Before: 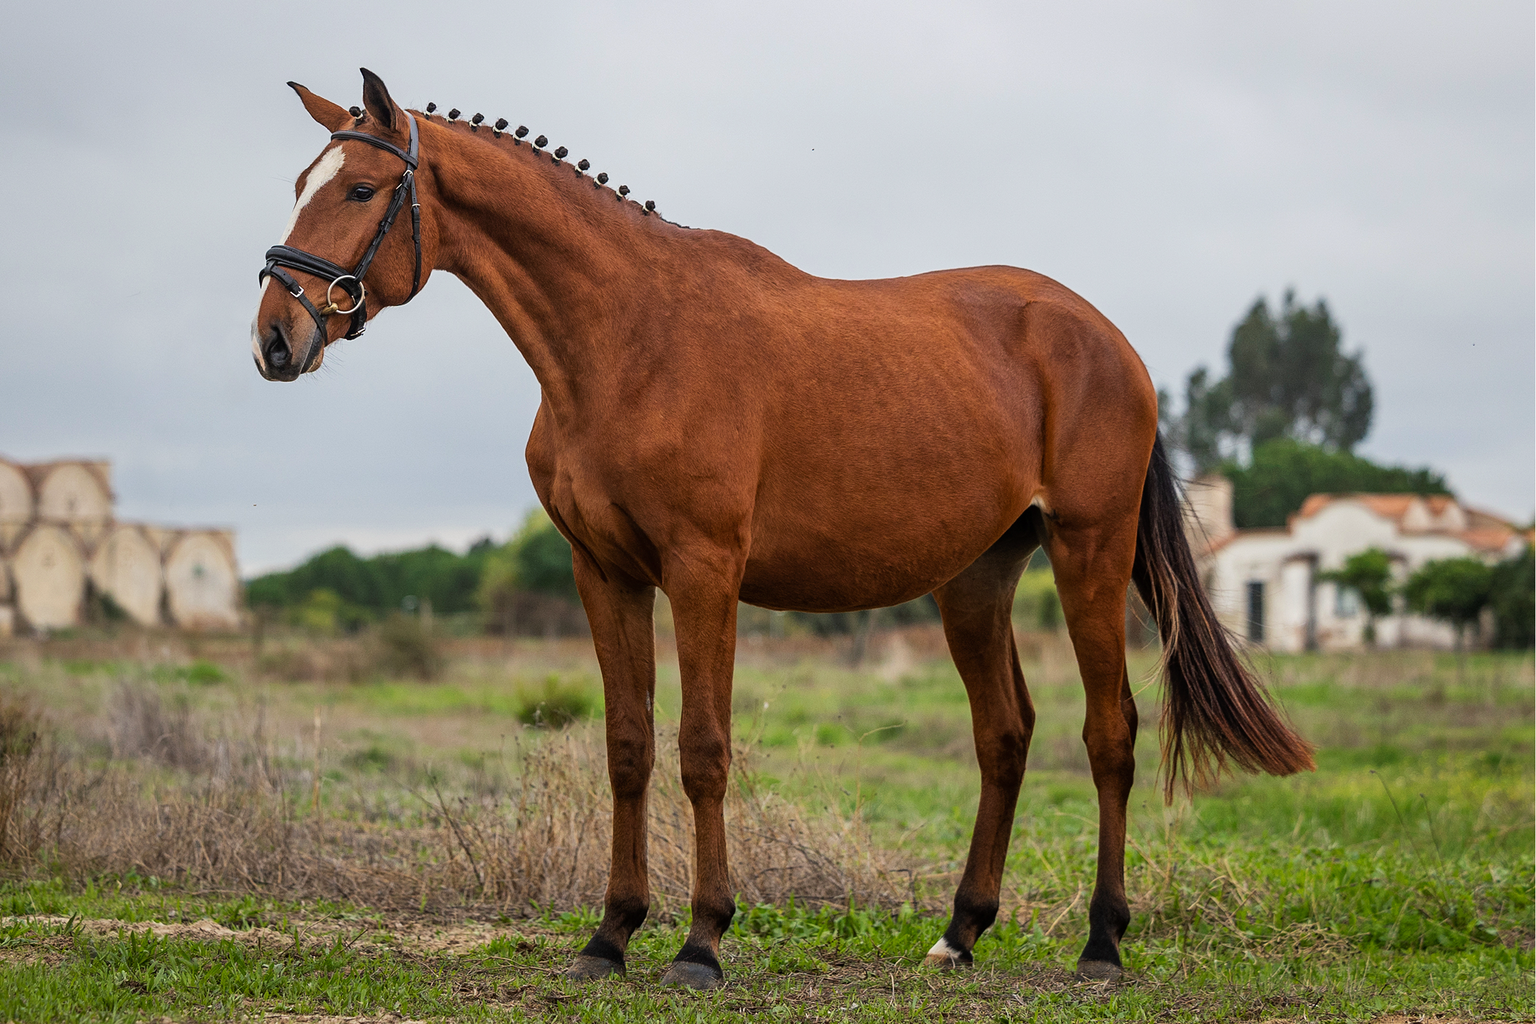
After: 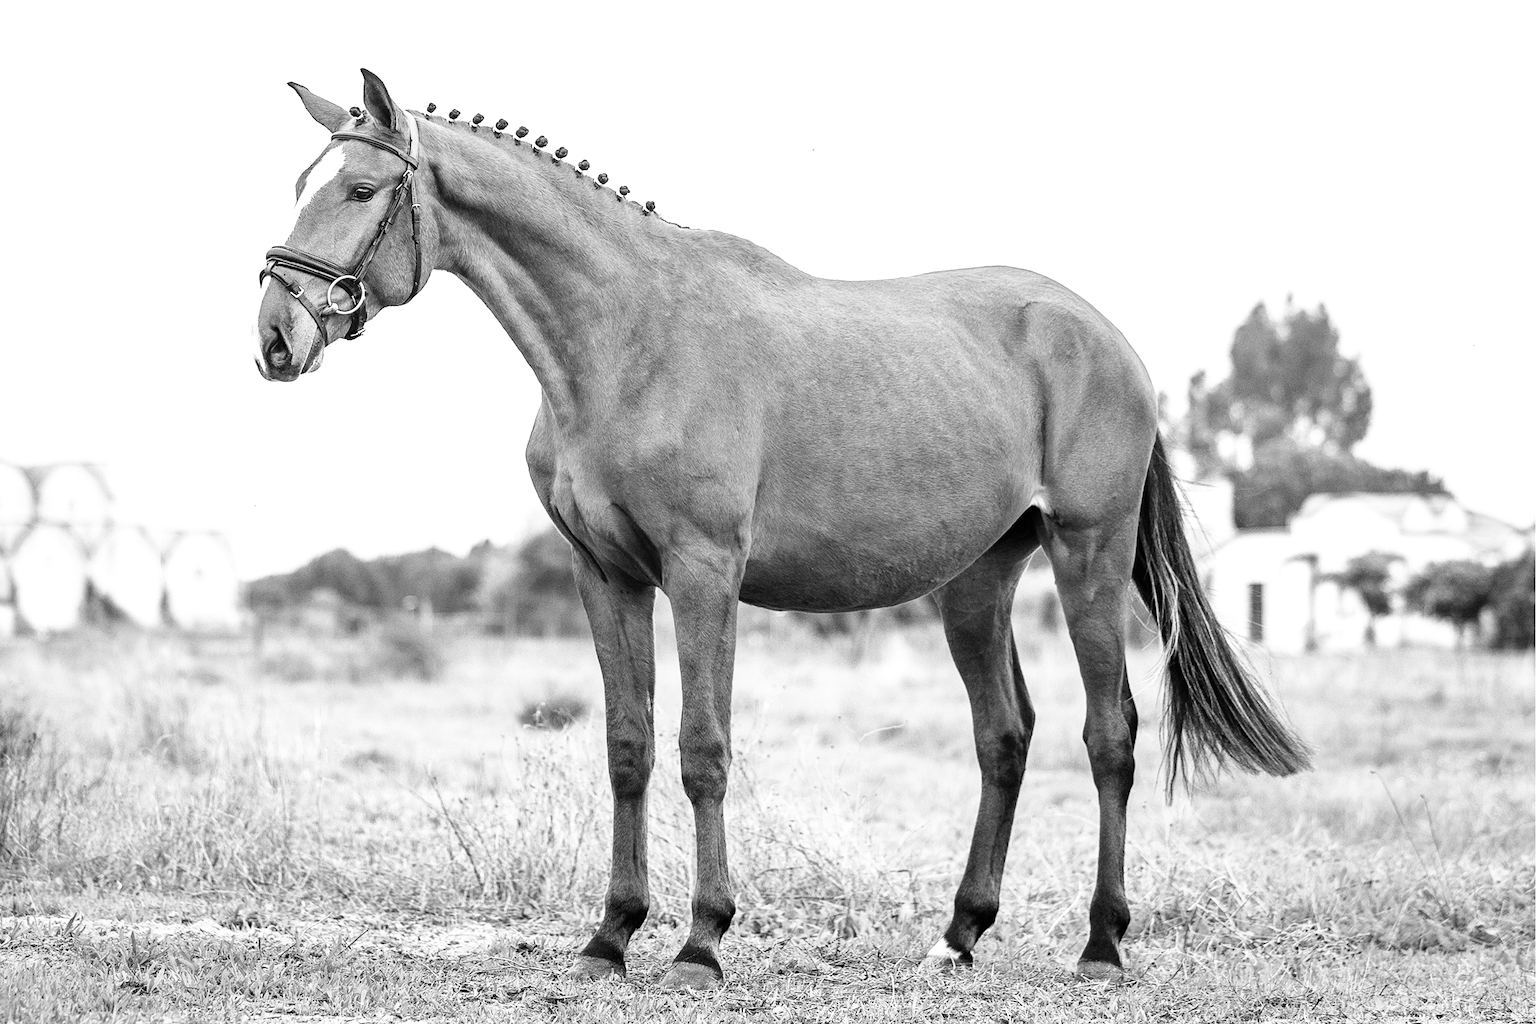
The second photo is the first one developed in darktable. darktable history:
color correction: highlights a* 3.12, highlights b* -1.55, shadows a* -0.101, shadows b* 2.52, saturation 0.98
monochrome: on, module defaults
base curve: curves: ch0 [(0, 0) (0.005, 0.002) (0.15, 0.3) (0.4, 0.7) (0.75, 0.95) (1, 1)], preserve colors none
exposure: black level correction 0, exposure 1.2 EV, compensate exposure bias true, compensate highlight preservation false
